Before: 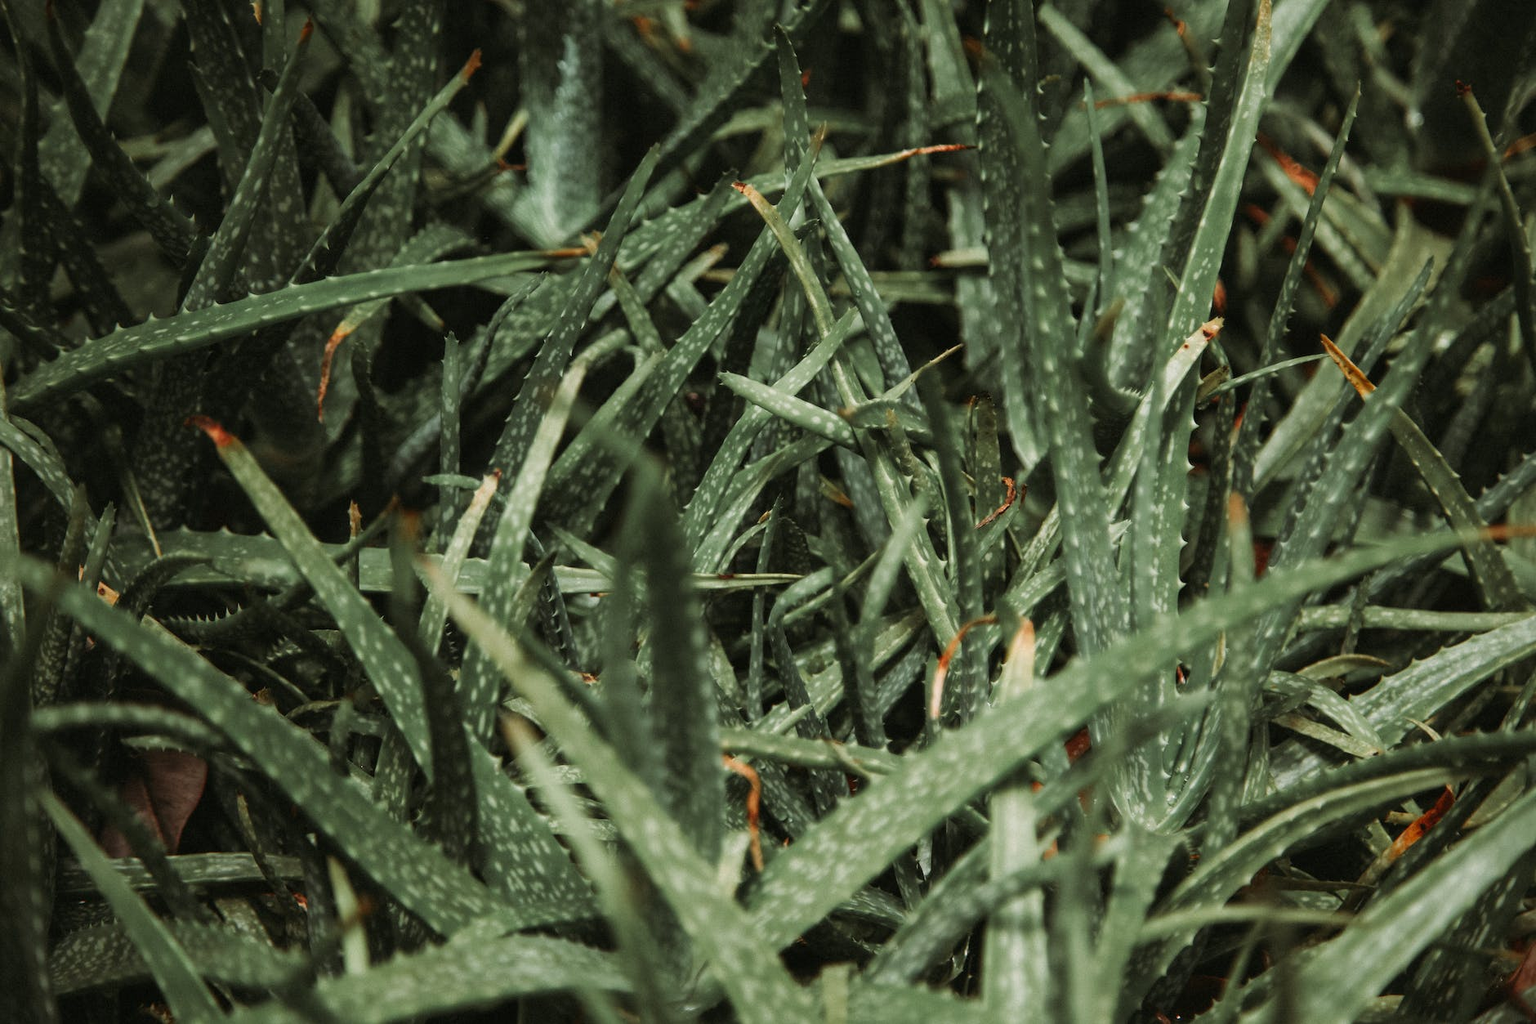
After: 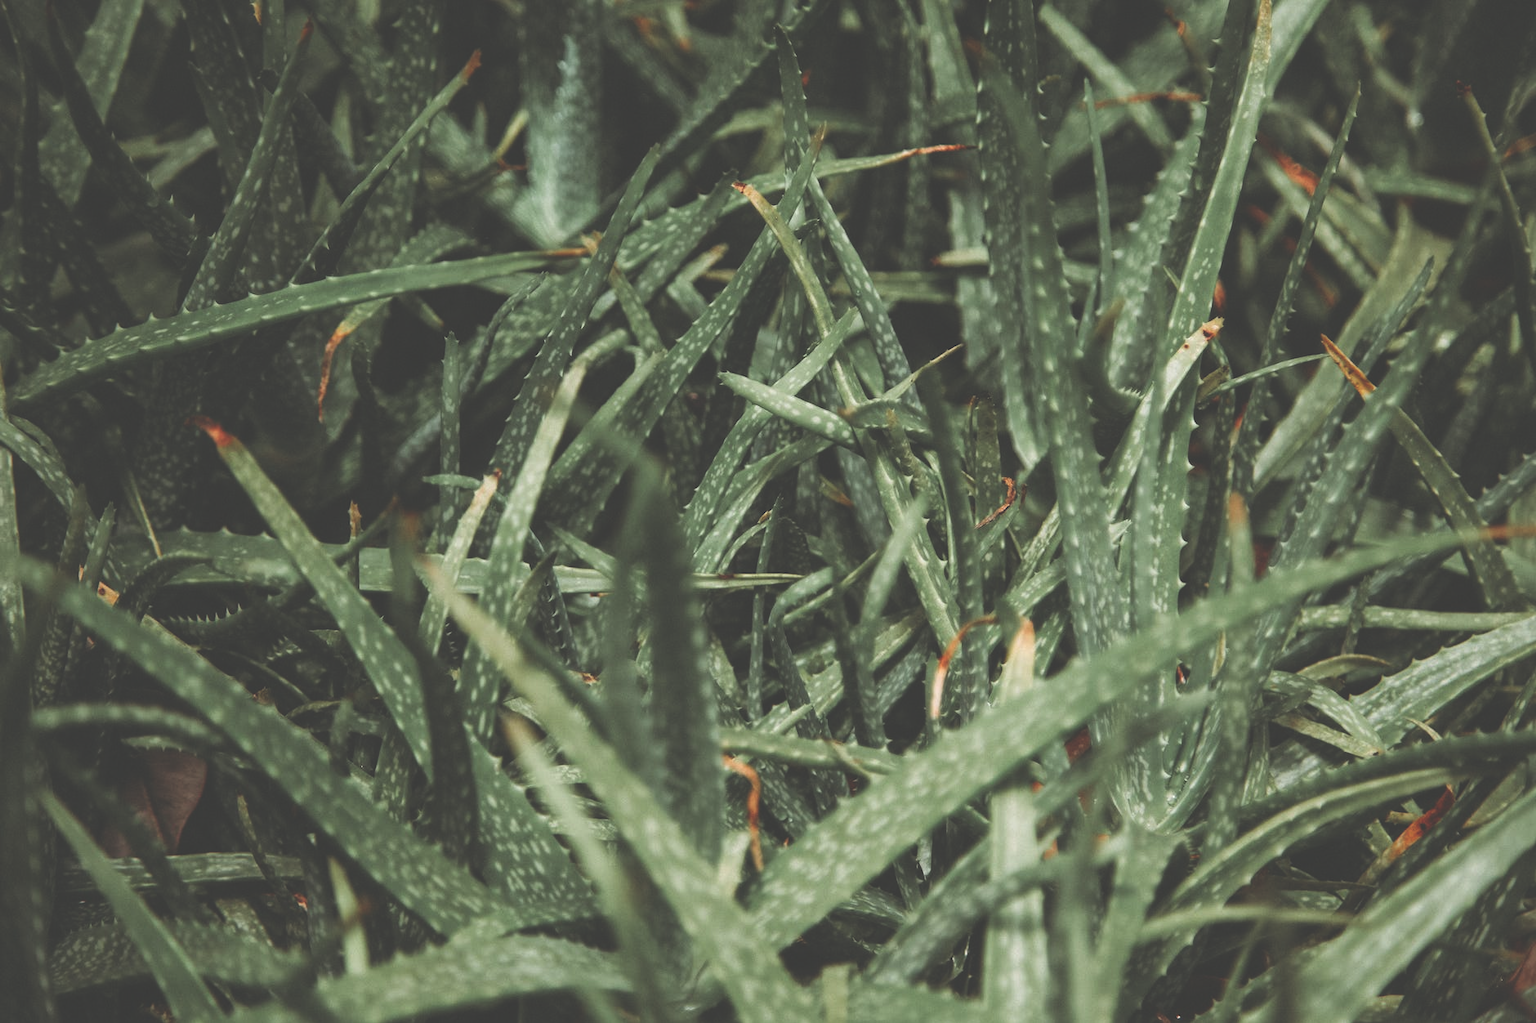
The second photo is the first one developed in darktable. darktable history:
exposure: black level correction -0.041, exposure 0.063 EV, compensate highlight preservation false
